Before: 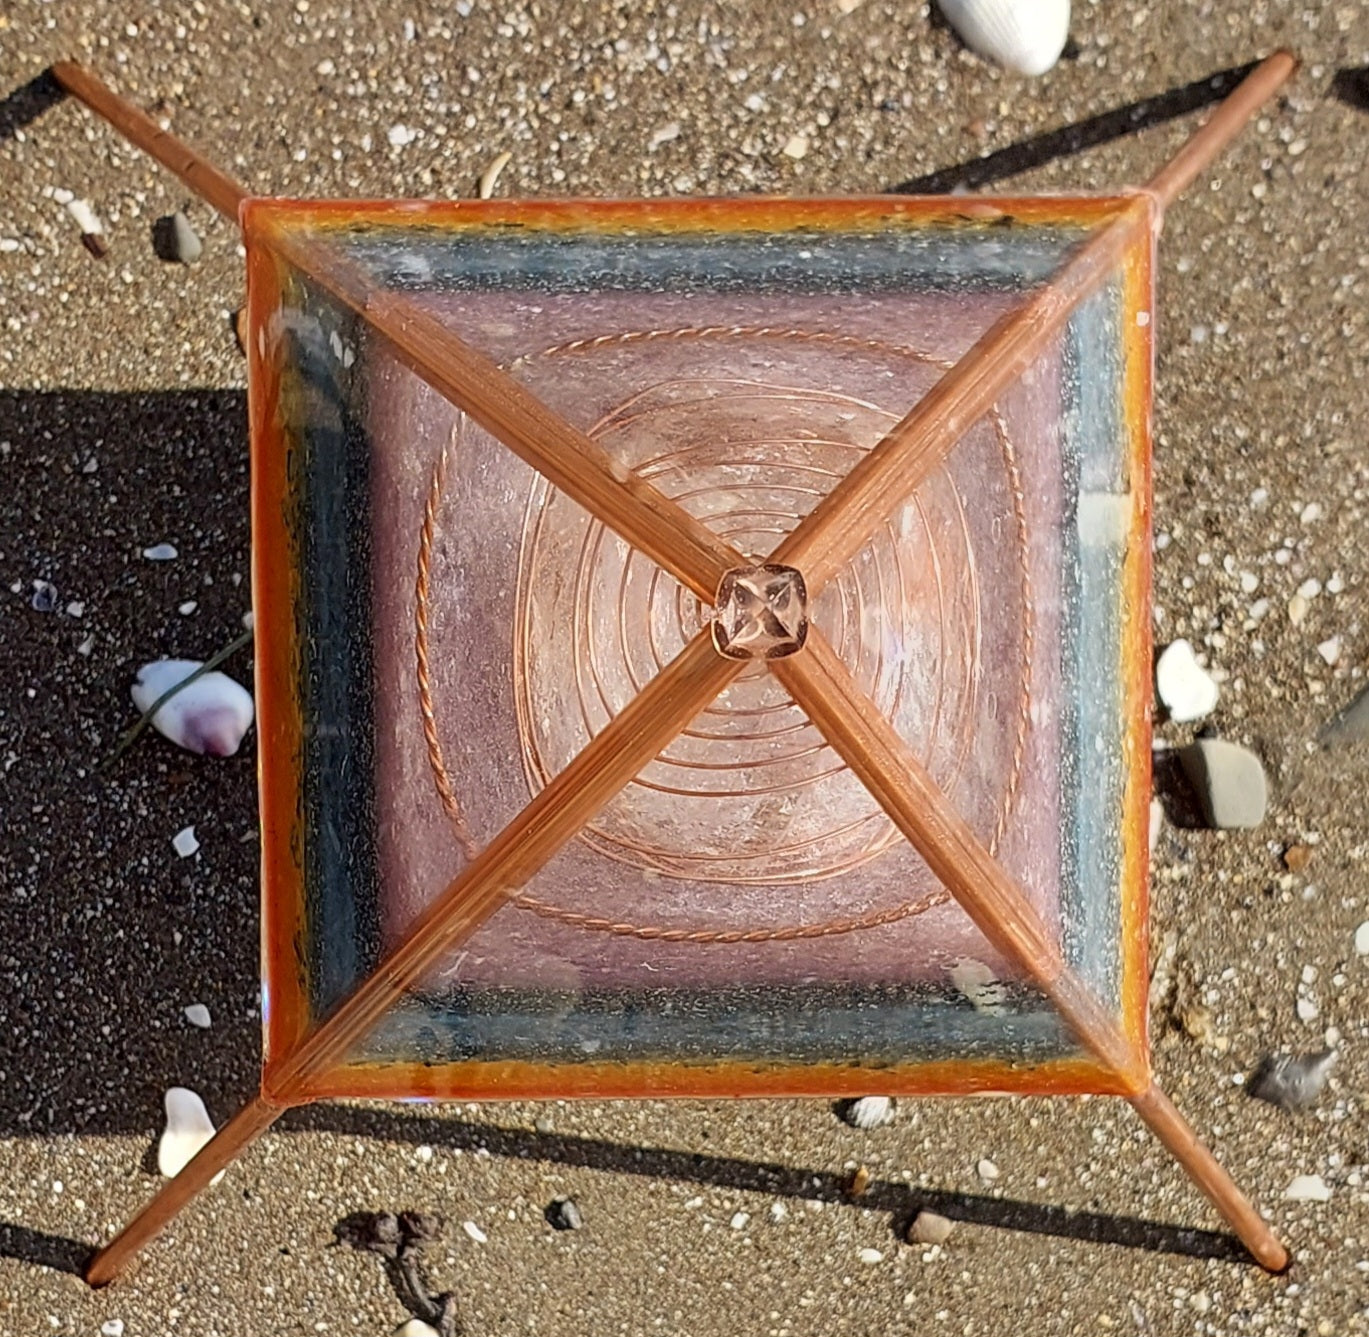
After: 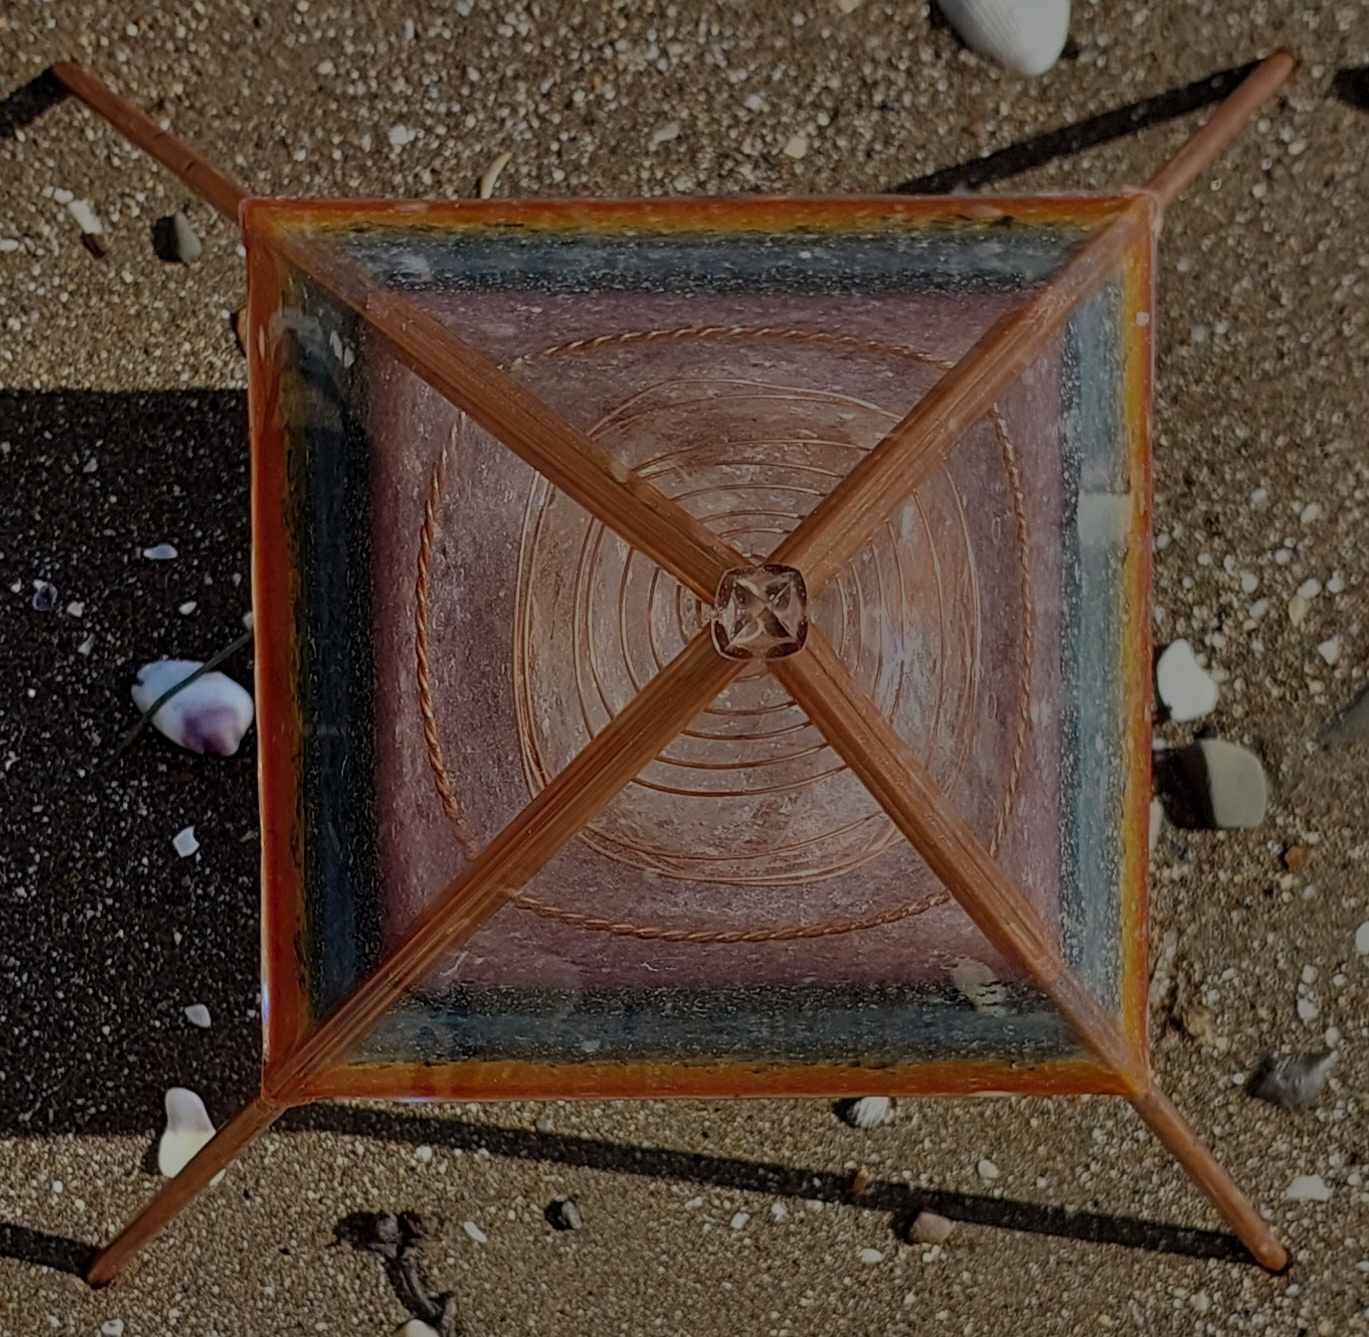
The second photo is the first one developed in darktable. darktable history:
exposure: exposure -2.002 EV, compensate highlight preservation false
shadows and highlights: radius 108.52, shadows 44.07, highlights -67.8, low approximation 0.01, soften with gaussian
haze removal: compatibility mode true, adaptive false
